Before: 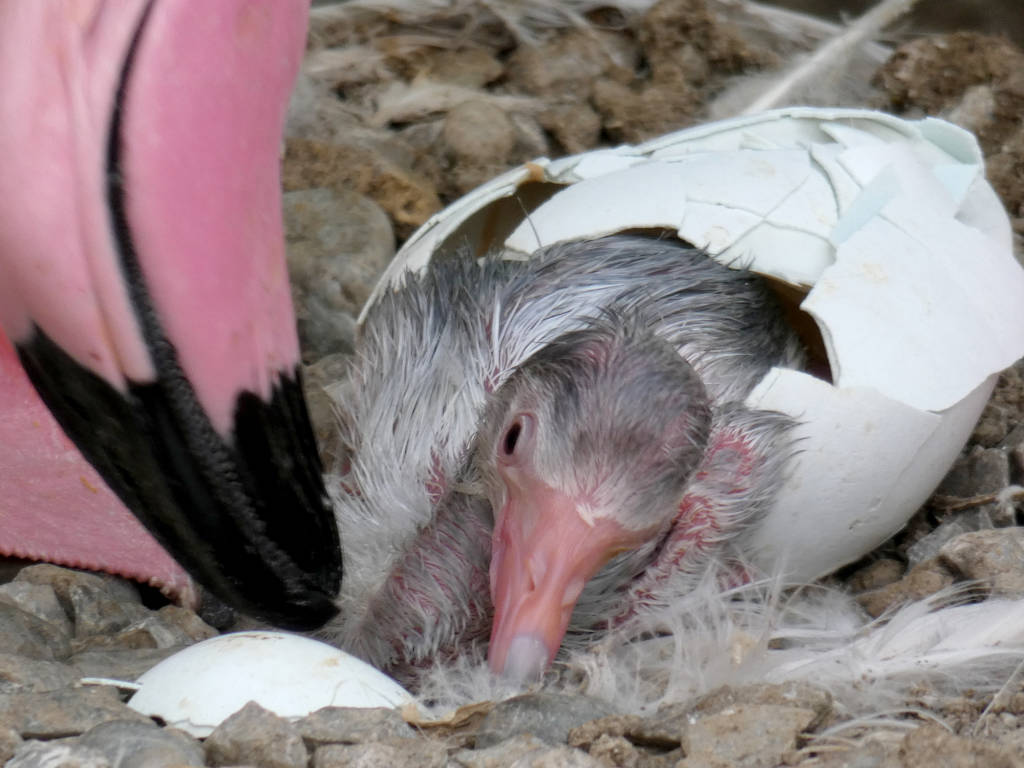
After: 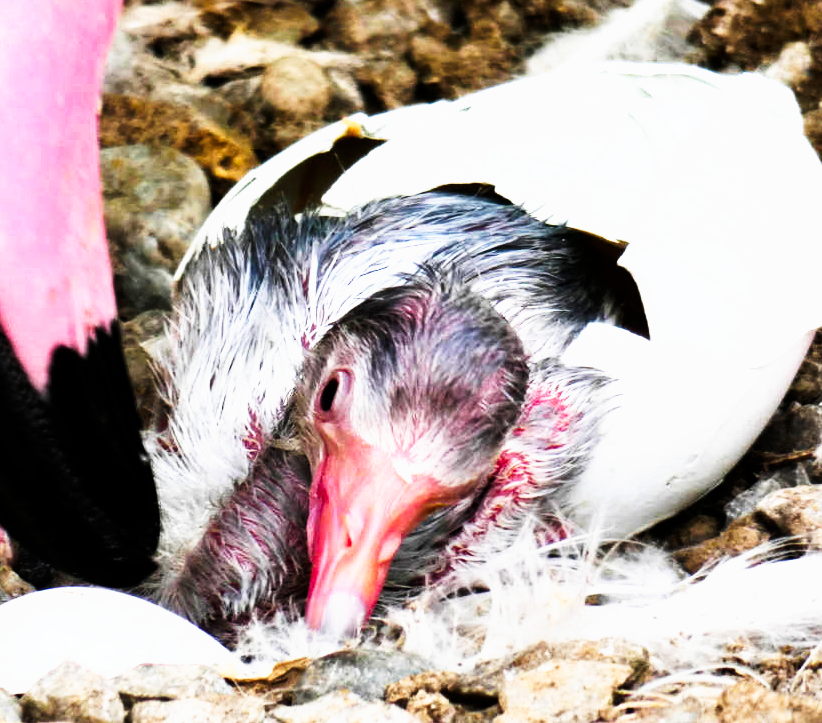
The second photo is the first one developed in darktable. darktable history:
crop and rotate: left 17.959%, top 5.771%, right 1.742%
tone curve: curves: ch0 [(0, 0) (0.003, 0) (0.011, 0.001) (0.025, 0.003) (0.044, 0.003) (0.069, 0.006) (0.1, 0.009) (0.136, 0.014) (0.177, 0.029) (0.224, 0.061) (0.277, 0.127) (0.335, 0.218) (0.399, 0.38) (0.468, 0.588) (0.543, 0.809) (0.623, 0.947) (0.709, 0.987) (0.801, 0.99) (0.898, 0.99) (1, 1)], preserve colors none
